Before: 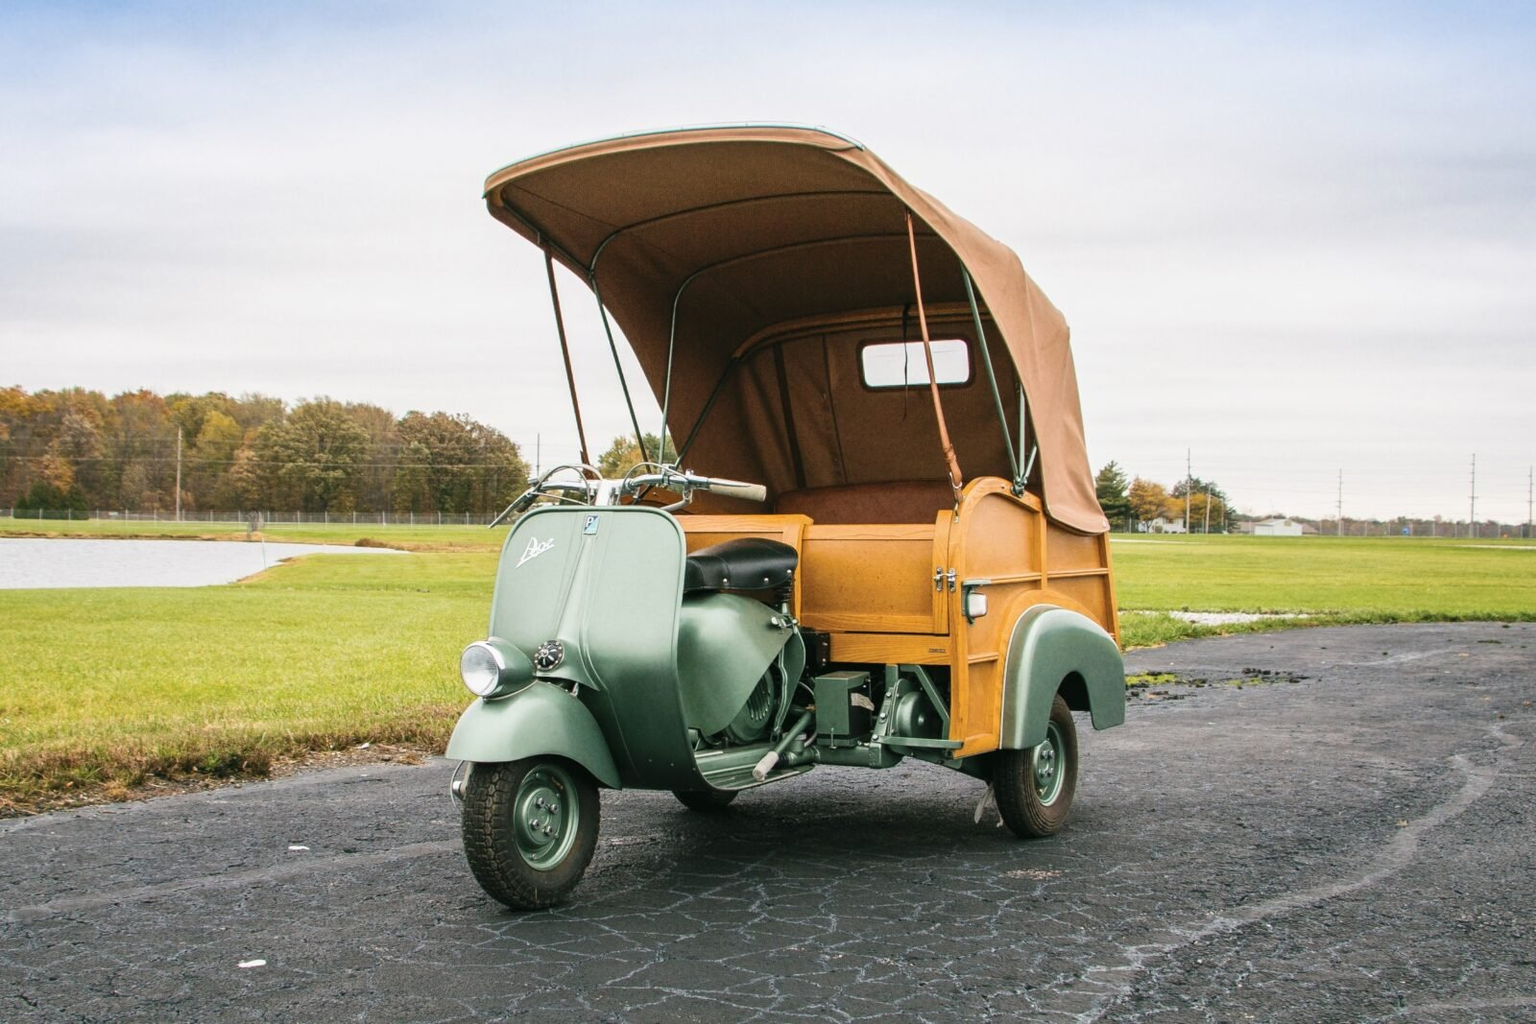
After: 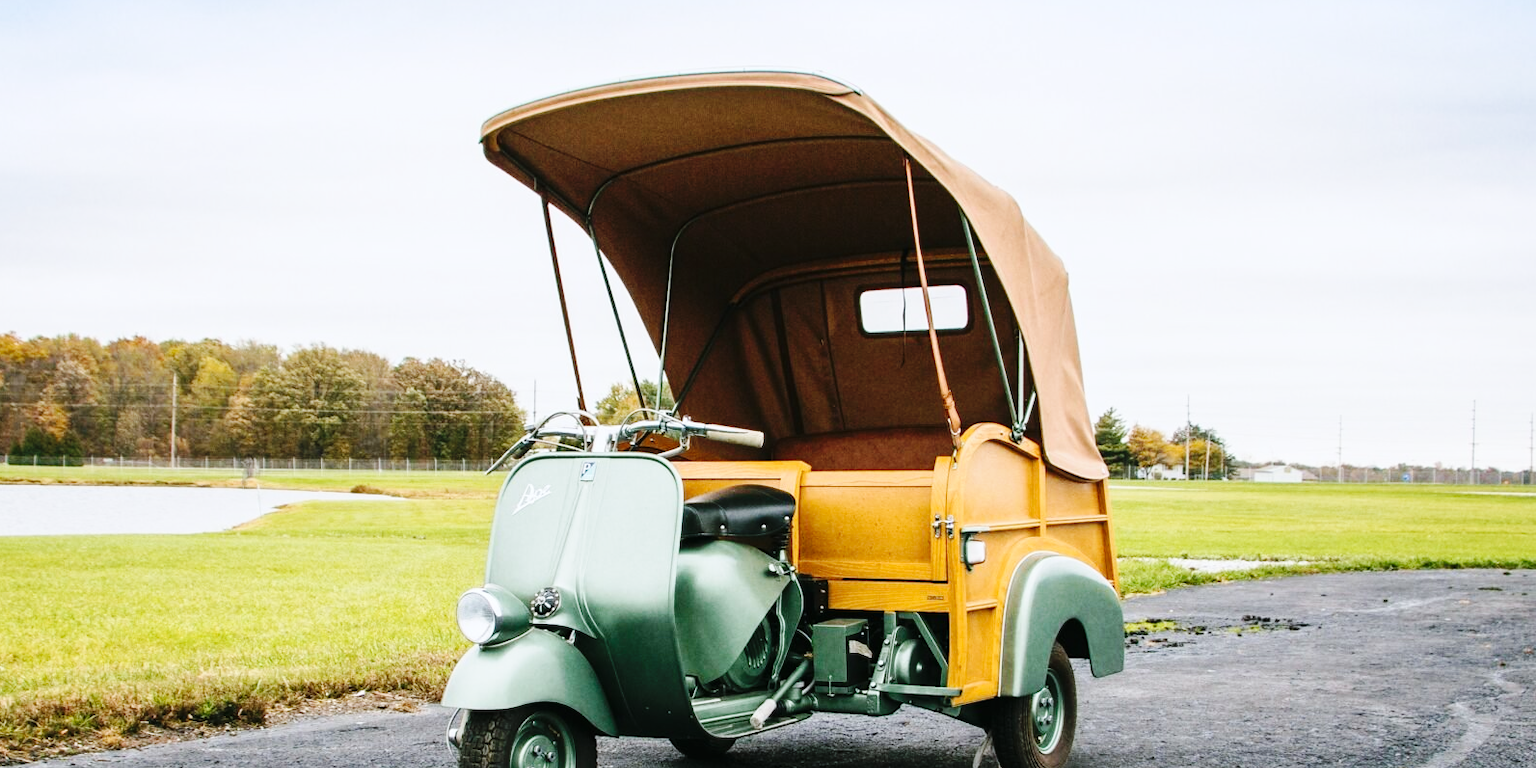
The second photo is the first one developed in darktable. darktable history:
base curve: curves: ch0 [(0, 0) (0.036, 0.025) (0.121, 0.166) (0.206, 0.329) (0.605, 0.79) (1, 1)], preserve colors none
crop: left 0.387%, top 5.469%, bottom 19.809%
contrast brightness saturation: contrast 0.05
white balance: red 0.974, blue 1.044
